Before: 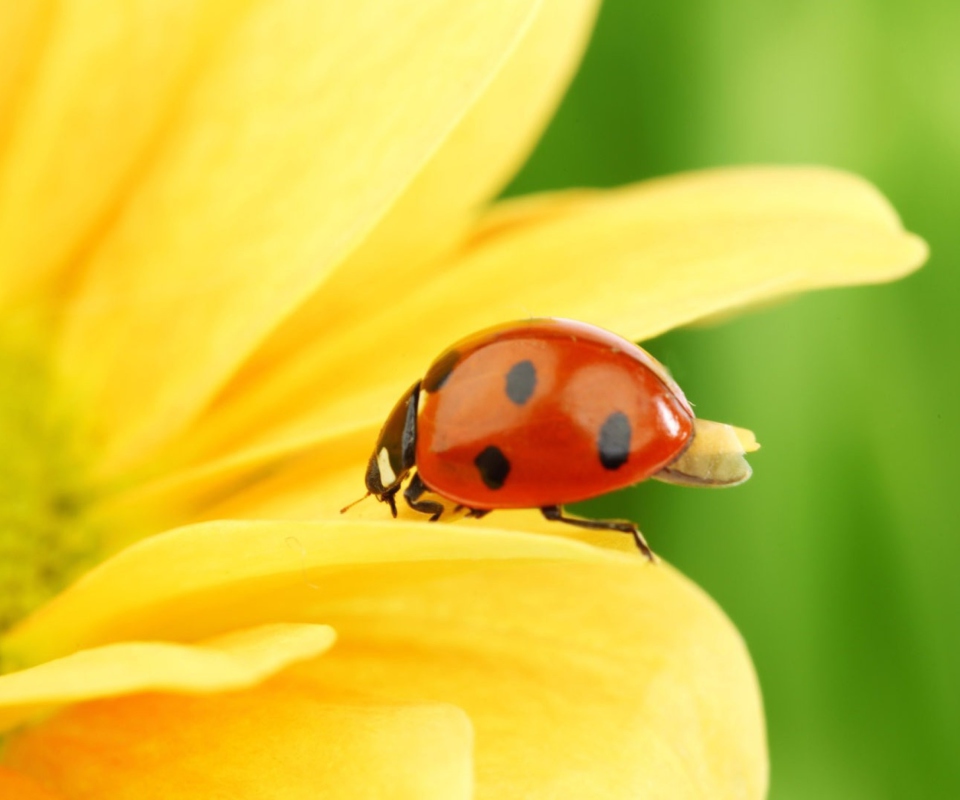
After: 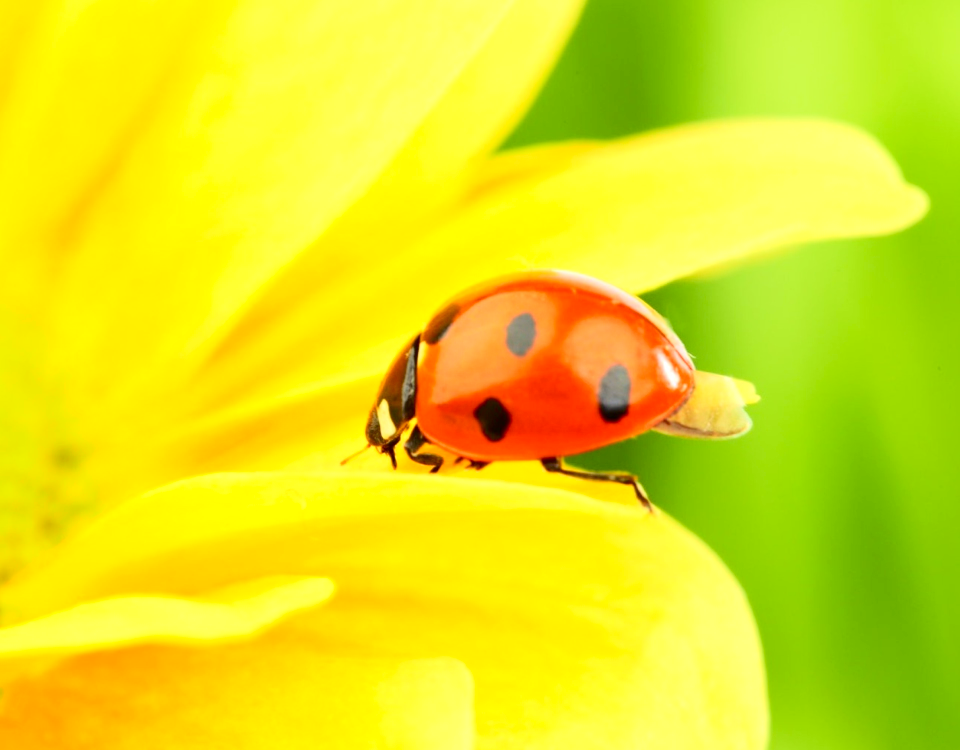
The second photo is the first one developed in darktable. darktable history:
exposure: black level correction 0.001, exposure 0.5 EV, compensate exposure bias true, compensate highlight preservation false
crop and rotate: top 6.25%
tone curve: curves: ch0 [(0, 0) (0.042, 0.023) (0.157, 0.114) (0.302, 0.308) (0.44, 0.507) (0.607, 0.705) (0.824, 0.882) (1, 0.965)]; ch1 [(0, 0) (0.339, 0.334) (0.445, 0.419) (0.476, 0.454) (0.503, 0.501) (0.517, 0.513) (0.551, 0.567) (0.622, 0.662) (0.706, 0.741) (1, 1)]; ch2 [(0, 0) (0.327, 0.318) (0.417, 0.426) (0.46, 0.453) (0.502, 0.5) (0.514, 0.524) (0.547, 0.572) (0.615, 0.656) (0.717, 0.778) (1, 1)], color space Lab, independent channels, preserve colors none
